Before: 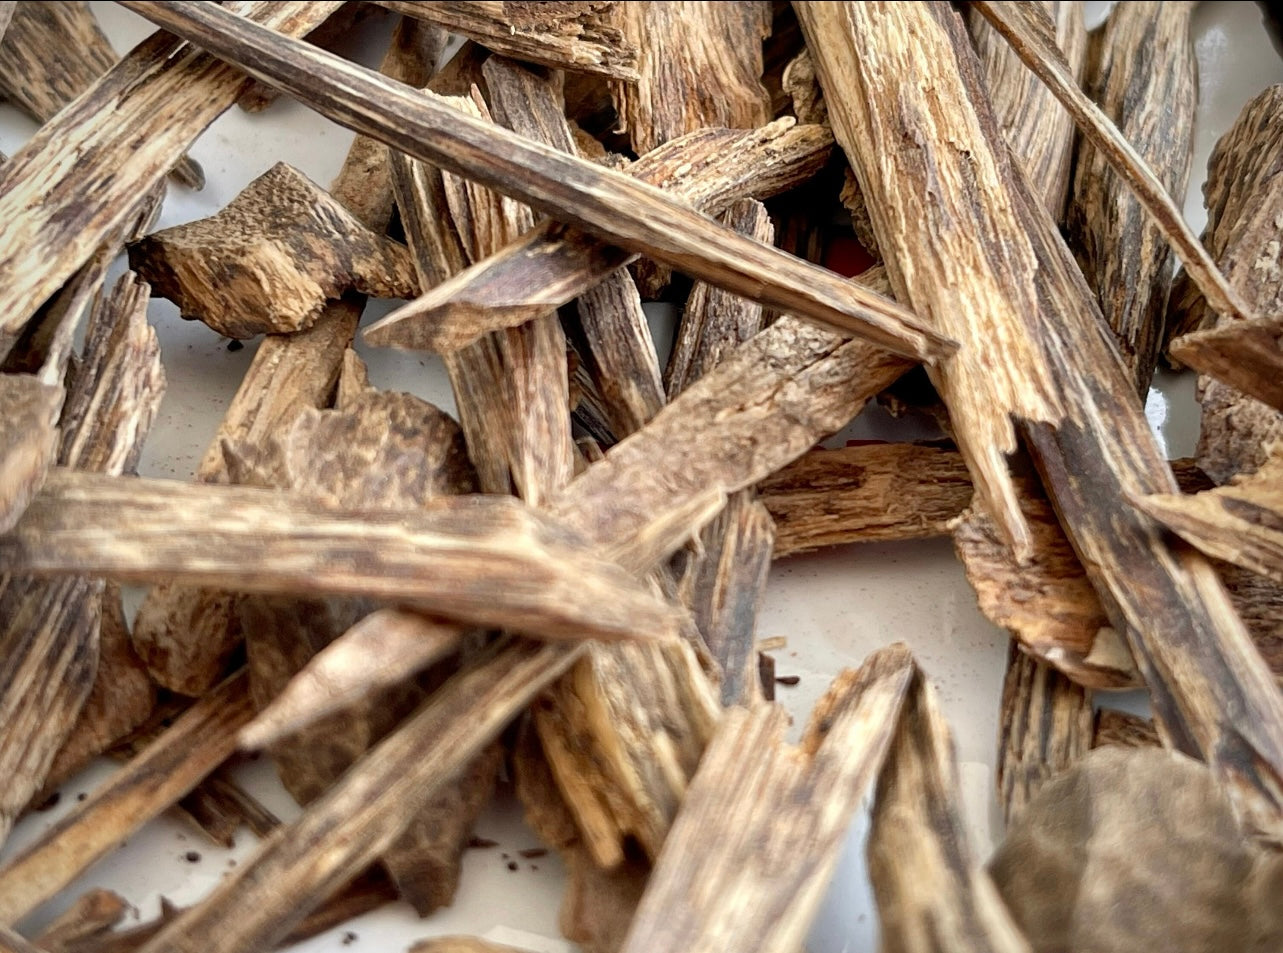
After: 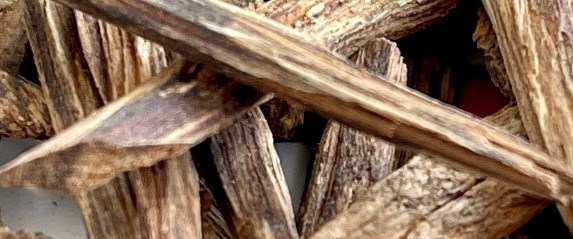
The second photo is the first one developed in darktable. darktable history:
local contrast: highlights 100%, shadows 100%, detail 120%, midtone range 0.2
crop: left 28.64%, top 16.832%, right 26.637%, bottom 58.055%
